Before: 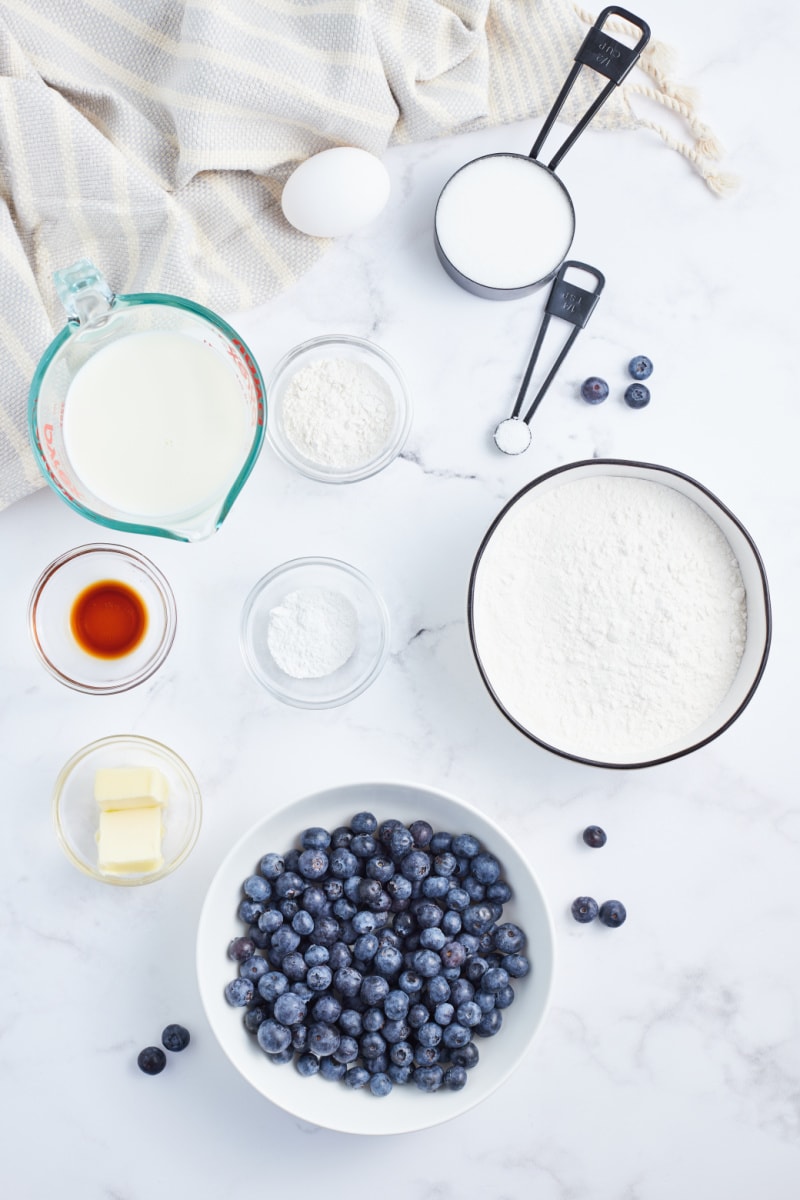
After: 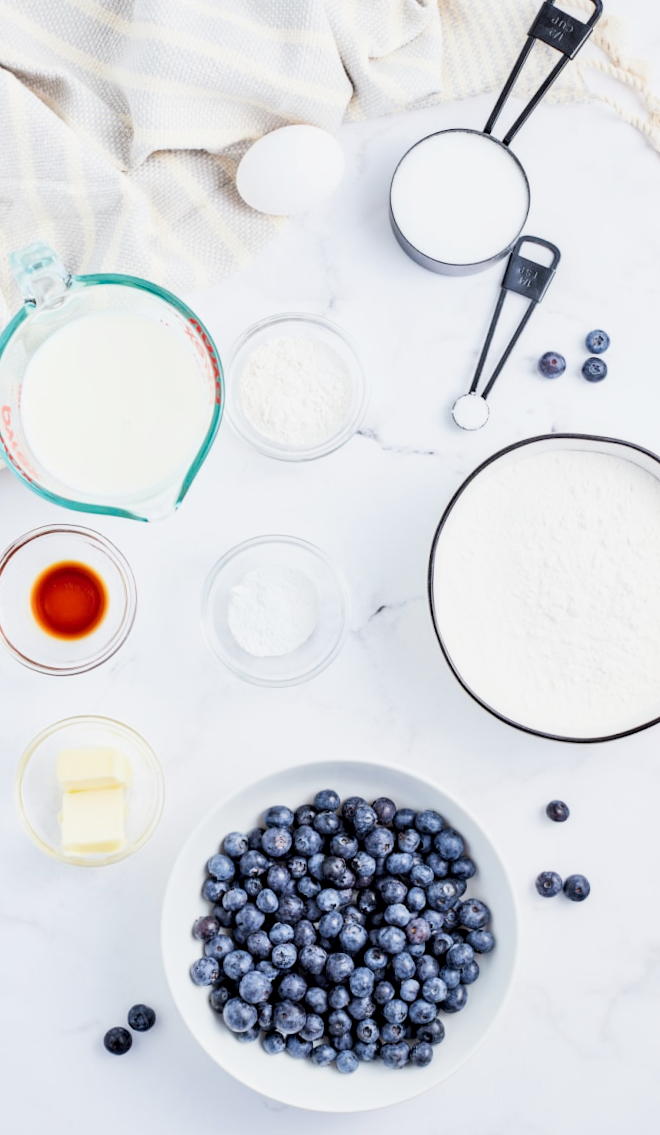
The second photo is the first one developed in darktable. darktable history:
crop and rotate: angle 0.752°, left 4.137%, top 0.99%, right 11.64%, bottom 2.498%
filmic rgb: black relative exposure -7.74 EV, white relative exposure 4.42 EV, threshold 3.02 EV, target black luminance 0%, hardness 3.76, latitude 50.85%, contrast 1.076, highlights saturation mix 9.95%, shadows ↔ highlights balance -0.263%, enable highlight reconstruction true
exposure: exposure 0.661 EV, compensate exposure bias true, compensate highlight preservation false
local contrast: highlights 26%, shadows 74%, midtone range 0.748
